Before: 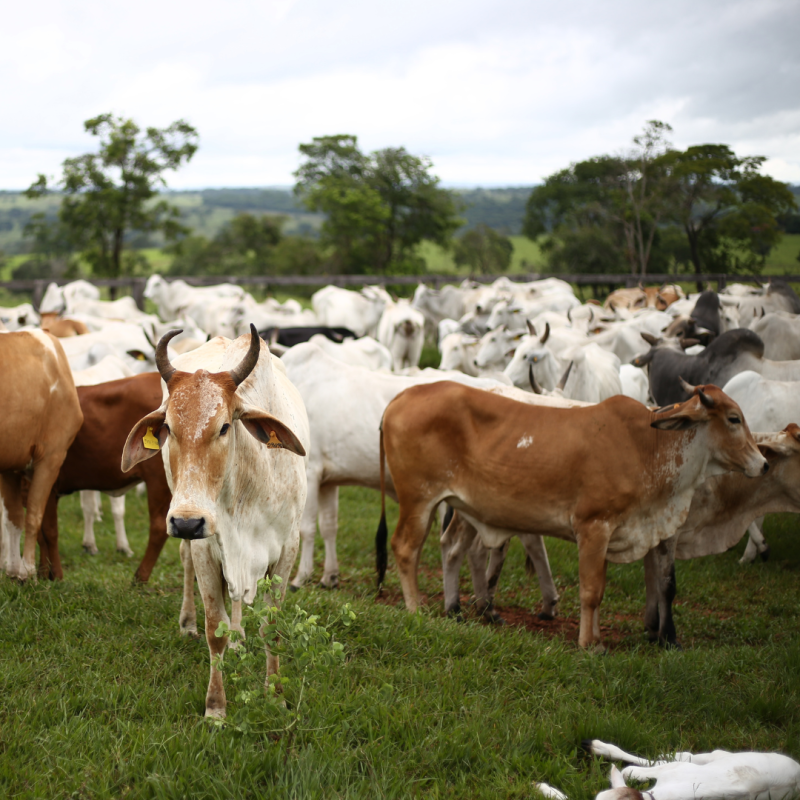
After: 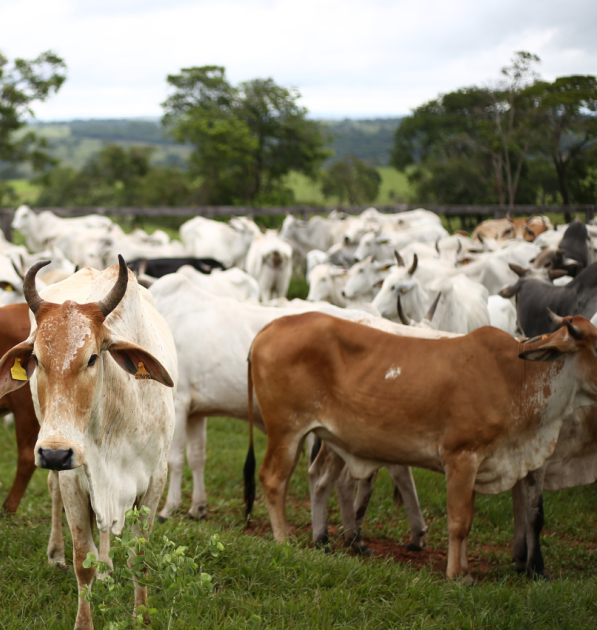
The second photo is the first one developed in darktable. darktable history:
crop: left 16.547%, top 8.735%, right 8.716%, bottom 12.442%
